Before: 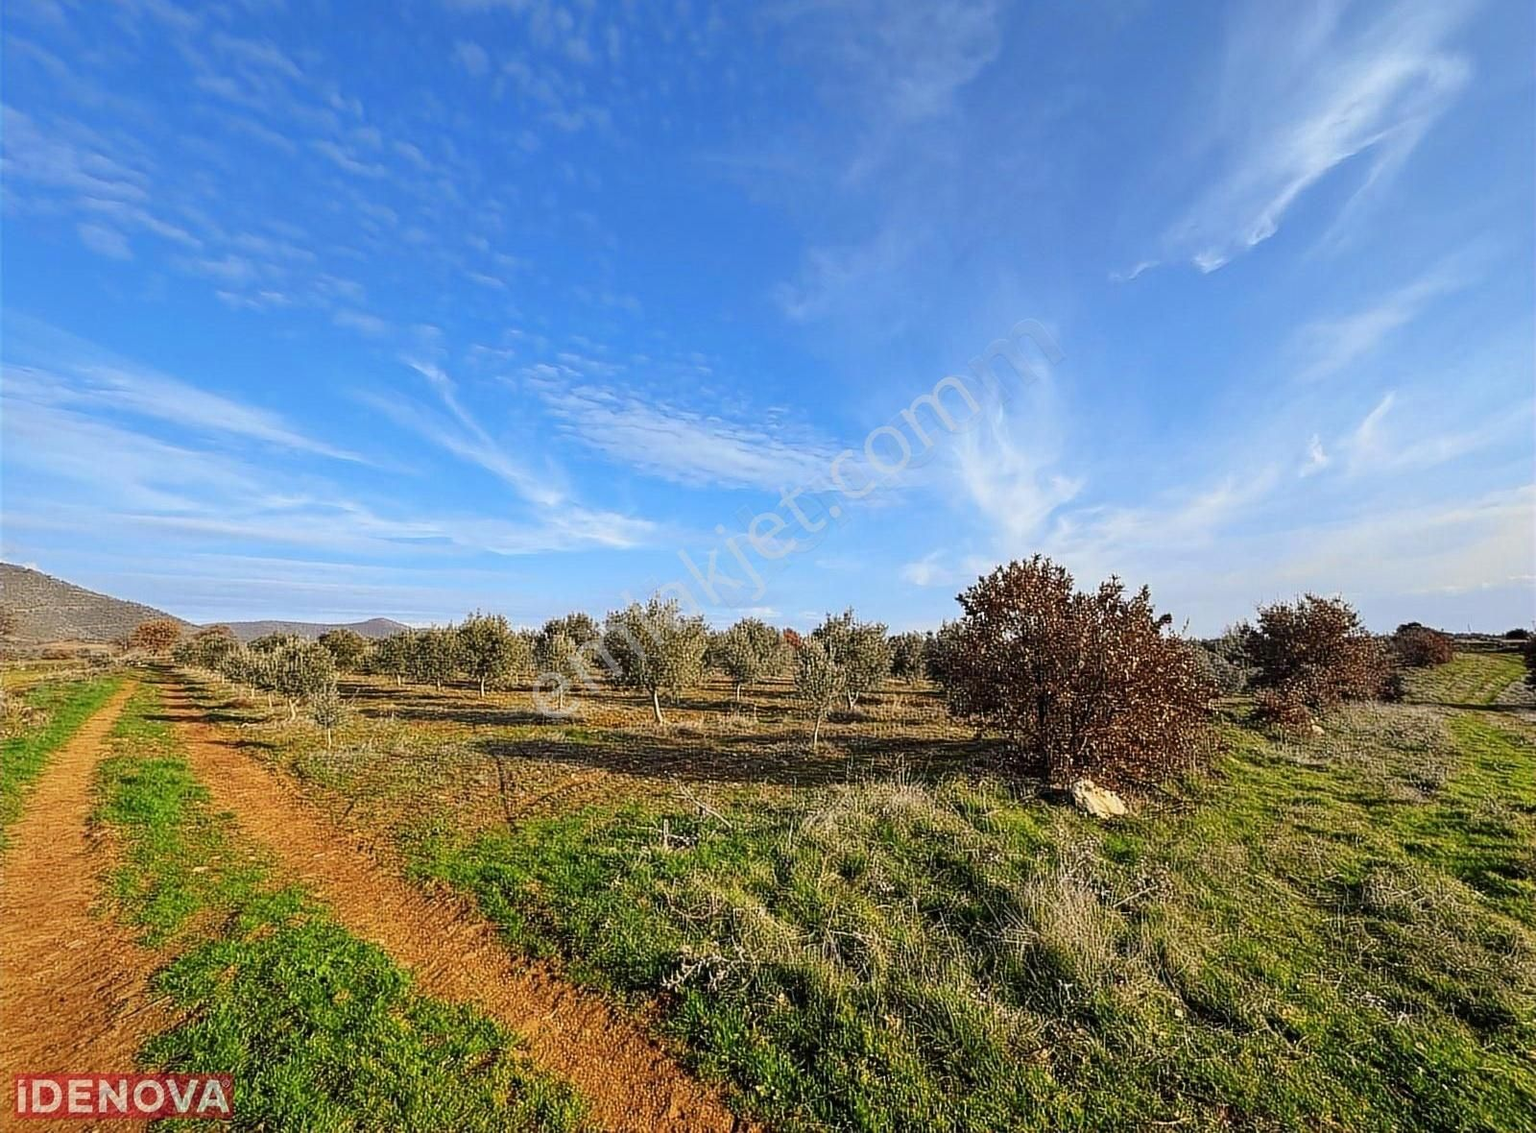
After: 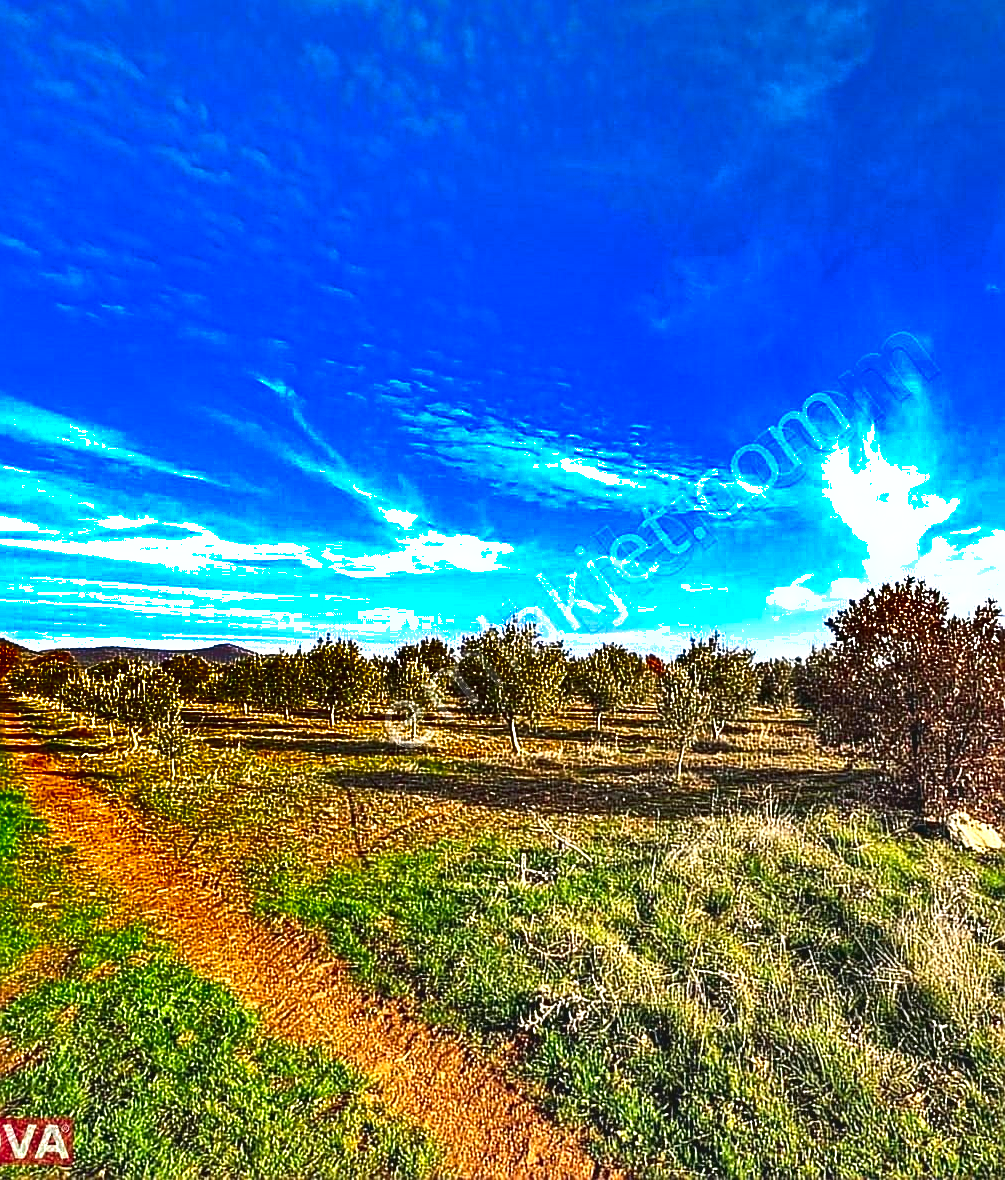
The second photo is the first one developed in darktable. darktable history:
crop: left 10.644%, right 26.528%
contrast equalizer: octaves 7, y [[0.6 ×6], [0.55 ×6], [0 ×6], [0 ×6], [0 ×6]], mix 0.29
exposure: exposure 1.089 EV, compensate highlight preservation false
sharpen: on, module defaults
contrast brightness saturation: contrast -0.1, brightness 0.05, saturation 0.08
shadows and highlights: radius 123.98, shadows 100, white point adjustment -3, highlights -100, highlights color adjustment 89.84%, soften with gaussian
